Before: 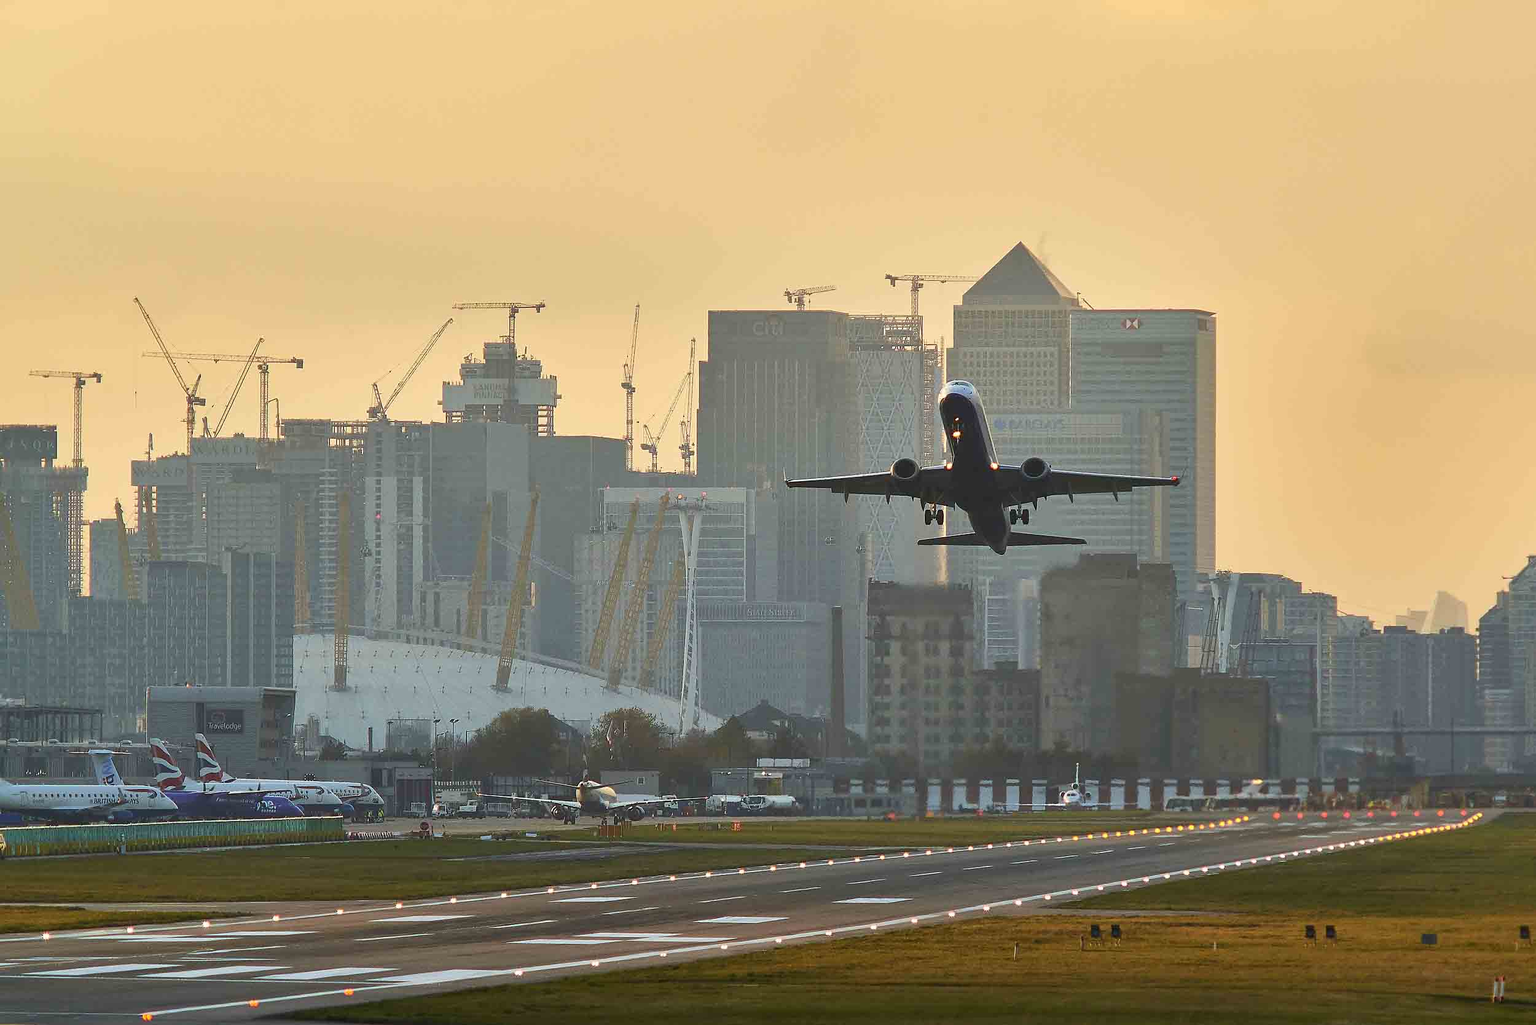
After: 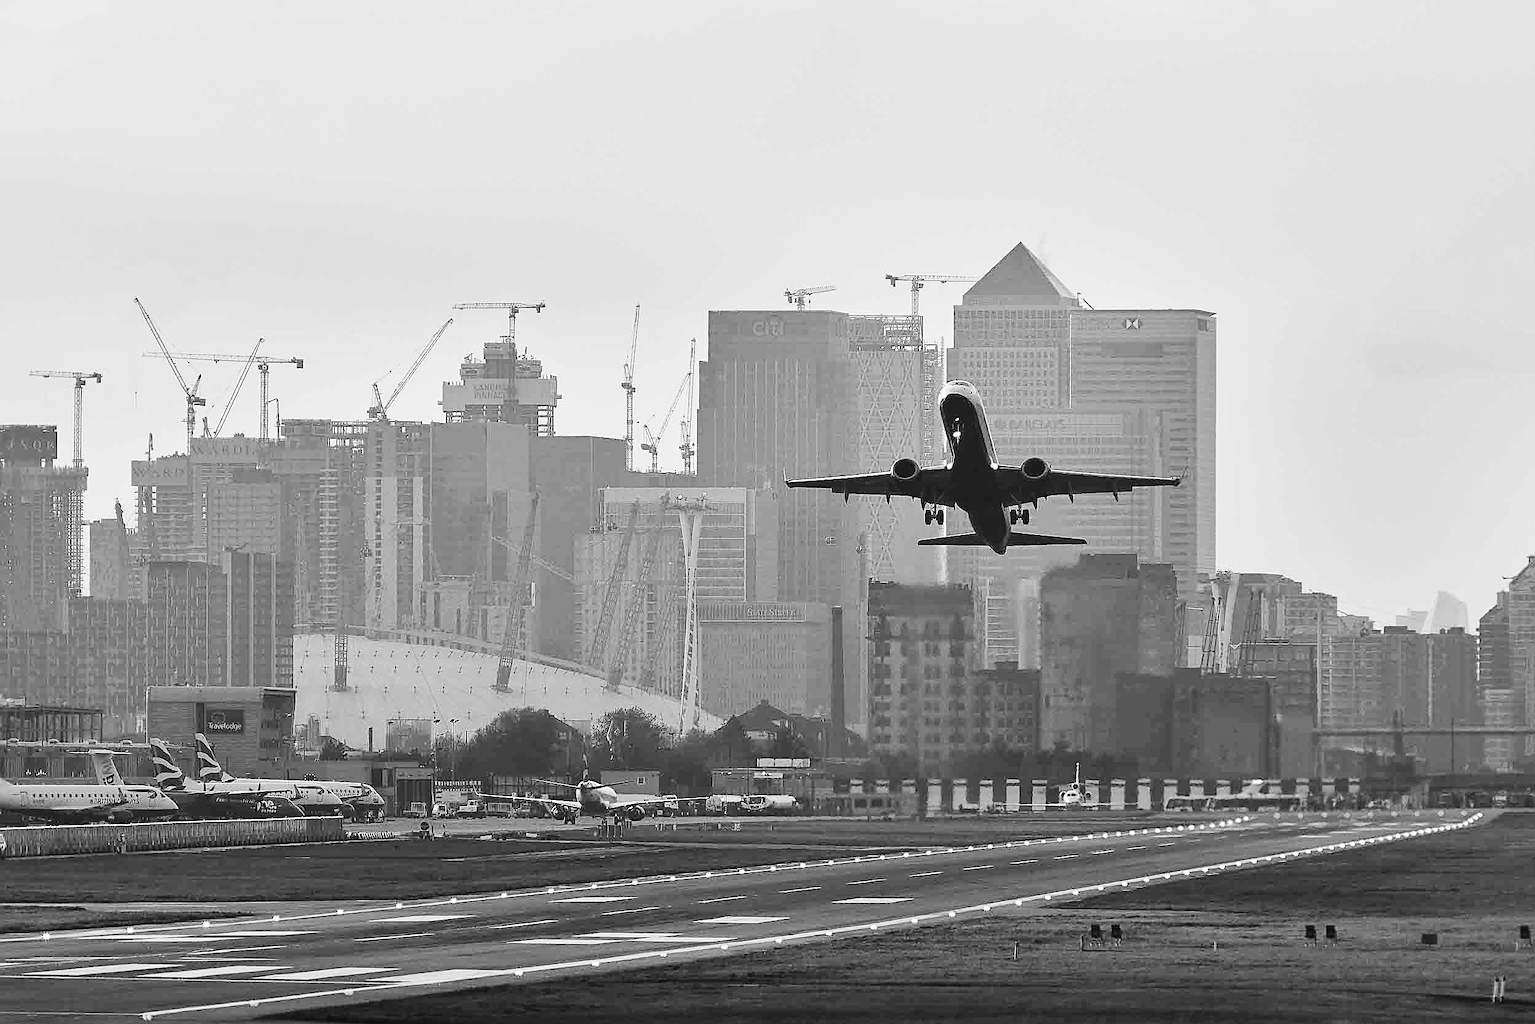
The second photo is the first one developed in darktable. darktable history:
base curve: curves: ch0 [(0, 0) (0.036, 0.025) (0.121, 0.166) (0.206, 0.329) (0.605, 0.79) (1, 1)], preserve colors none
sharpen: on, module defaults
monochrome: on, module defaults
